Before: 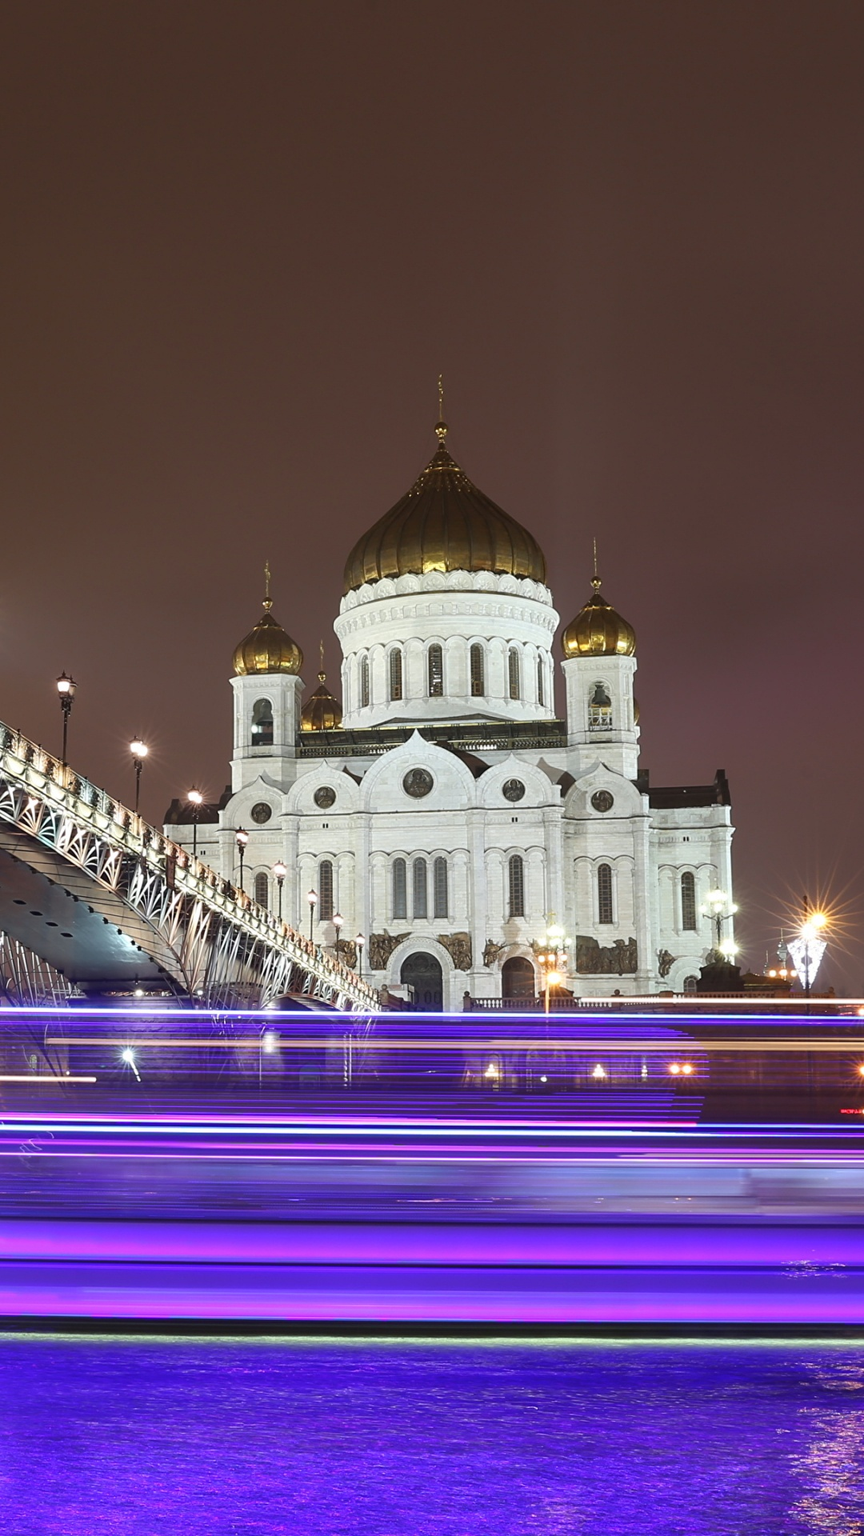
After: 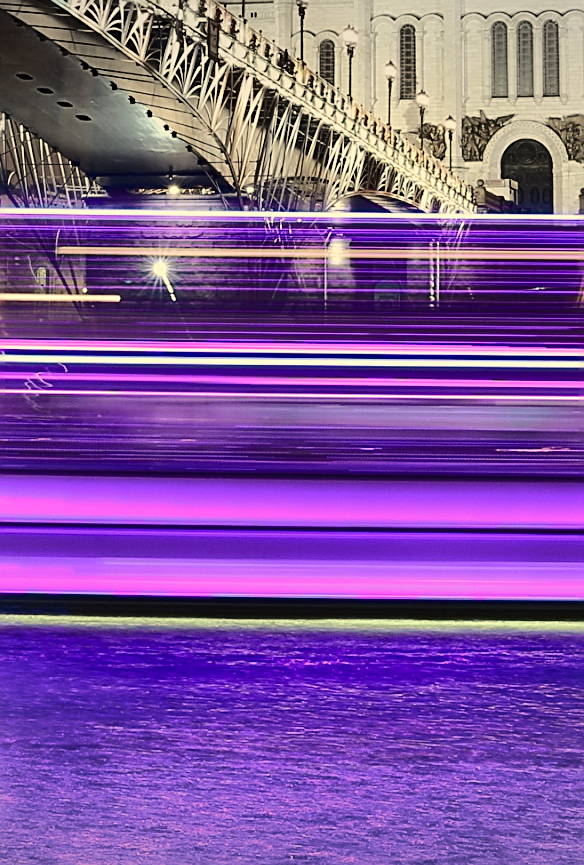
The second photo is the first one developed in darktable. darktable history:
tone curve: curves: ch0 [(0, 0) (0.094, 0.039) (0.243, 0.155) (0.411, 0.482) (0.479, 0.583) (0.654, 0.742) (0.793, 0.851) (0.994, 0.974)]; ch1 [(0, 0) (0.161, 0.092) (0.35, 0.33) (0.392, 0.392) (0.456, 0.456) (0.505, 0.502) (0.537, 0.518) (0.553, 0.53) (0.573, 0.569) (0.718, 0.718) (1, 1)]; ch2 [(0, 0) (0.346, 0.362) (0.411, 0.412) (0.502, 0.502) (0.531, 0.521) (0.576, 0.553) (0.615, 0.621) (1, 1)], color space Lab, independent channels, preserve colors none
crop and rotate: top 54.742%, right 45.907%, bottom 0.197%
sharpen: on, module defaults
vignetting: fall-off start 98.99%, fall-off radius 100.44%, brightness -0.28, width/height ratio 1.427
color correction: highlights a* 2.72, highlights b* 23.35
